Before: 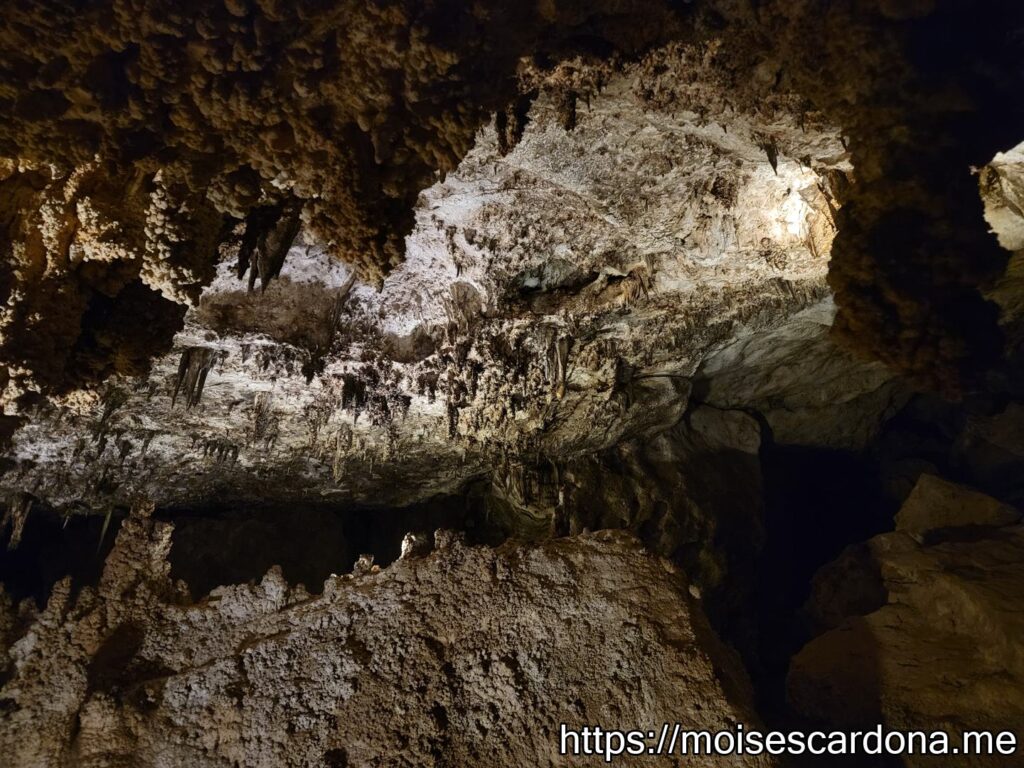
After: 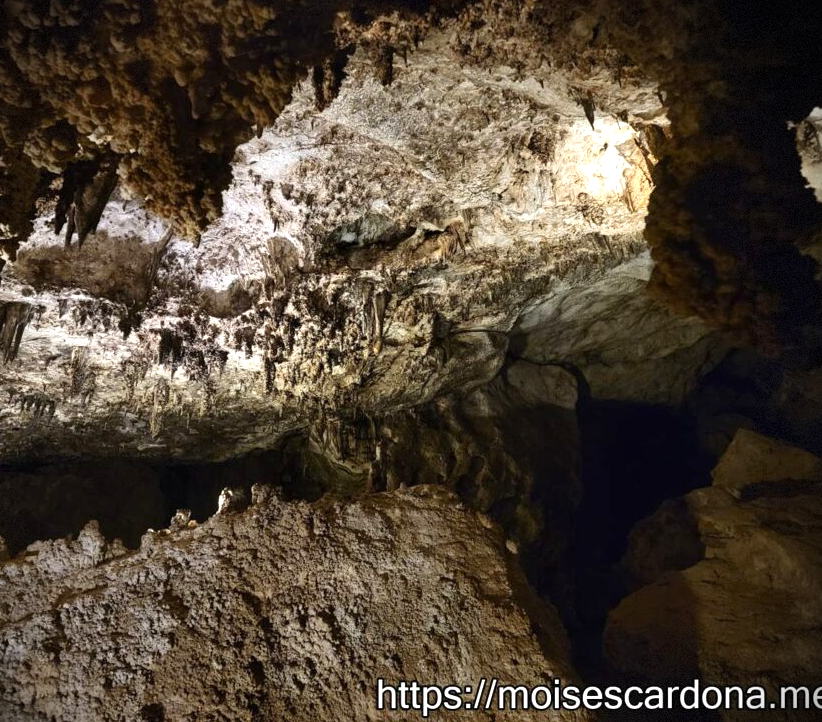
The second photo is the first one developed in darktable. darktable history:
crop and rotate: left 17.916%, top 5.975%, right 1.723%
exposure: exposure 0.611 EV, compensate highlight preservation false
vignetting: fall-off start 91.54%, brightness -0.719, saturation -0.485, center (-0.081, 0.073), dithering 8-bit output, unbound false
